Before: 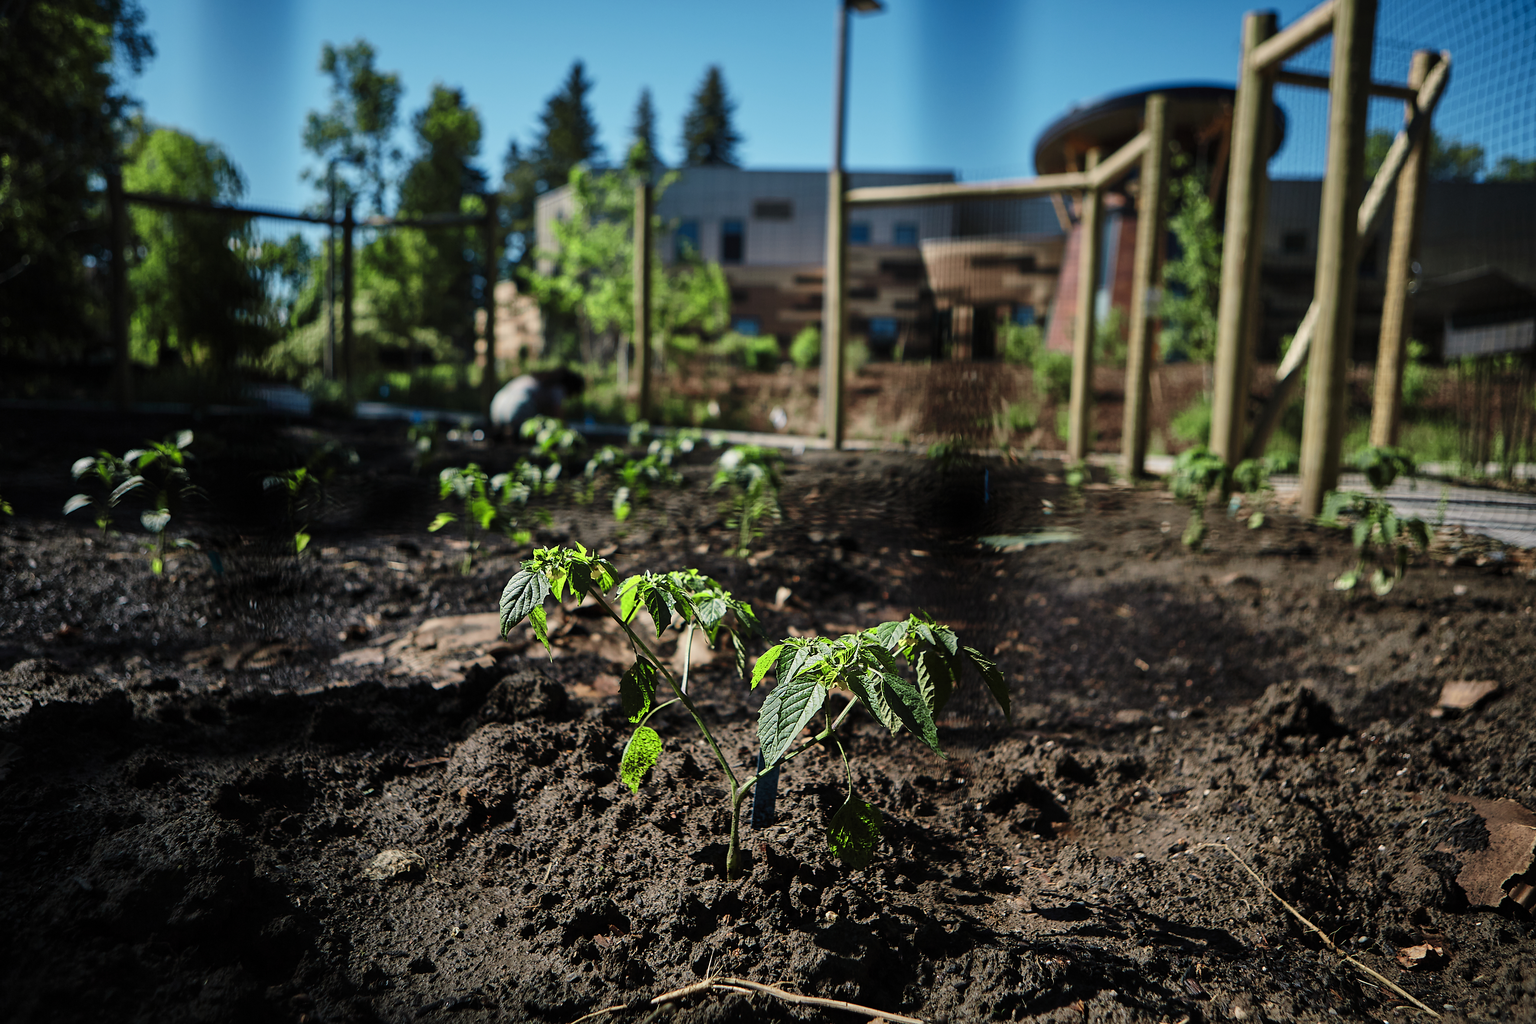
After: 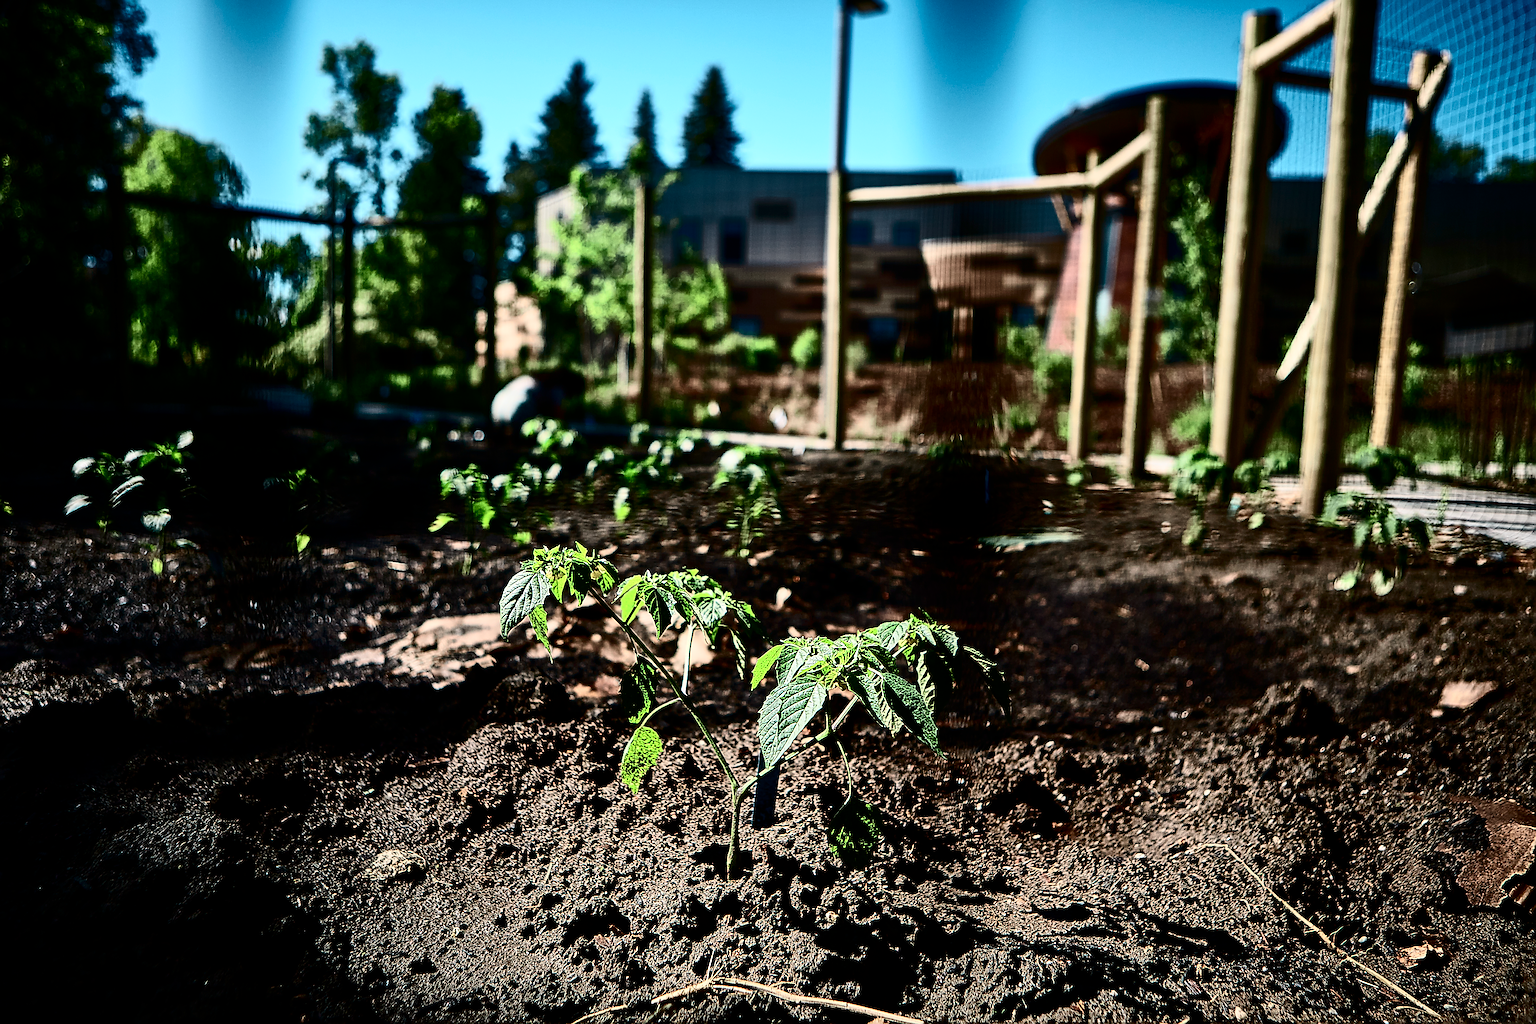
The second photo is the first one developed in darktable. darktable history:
sharpen: amount 1.861
contrast brightness saturation: contrast 0.5, saturation -0.1
exposure: exposure 0.128 EV, compensate highlight preservation false
